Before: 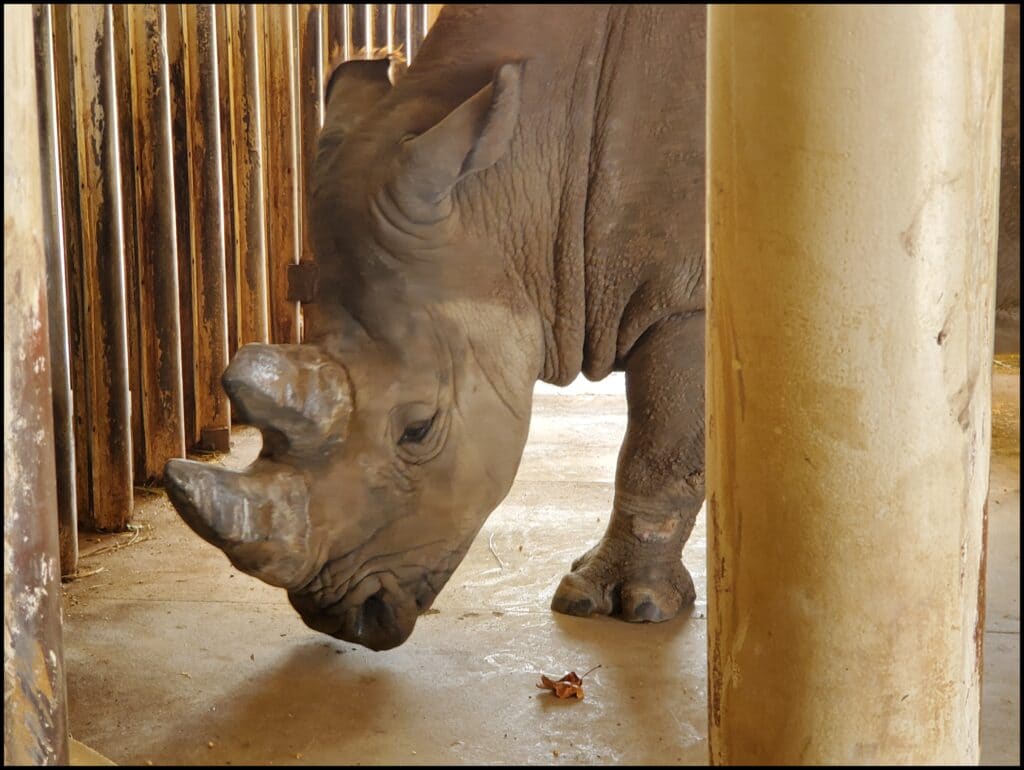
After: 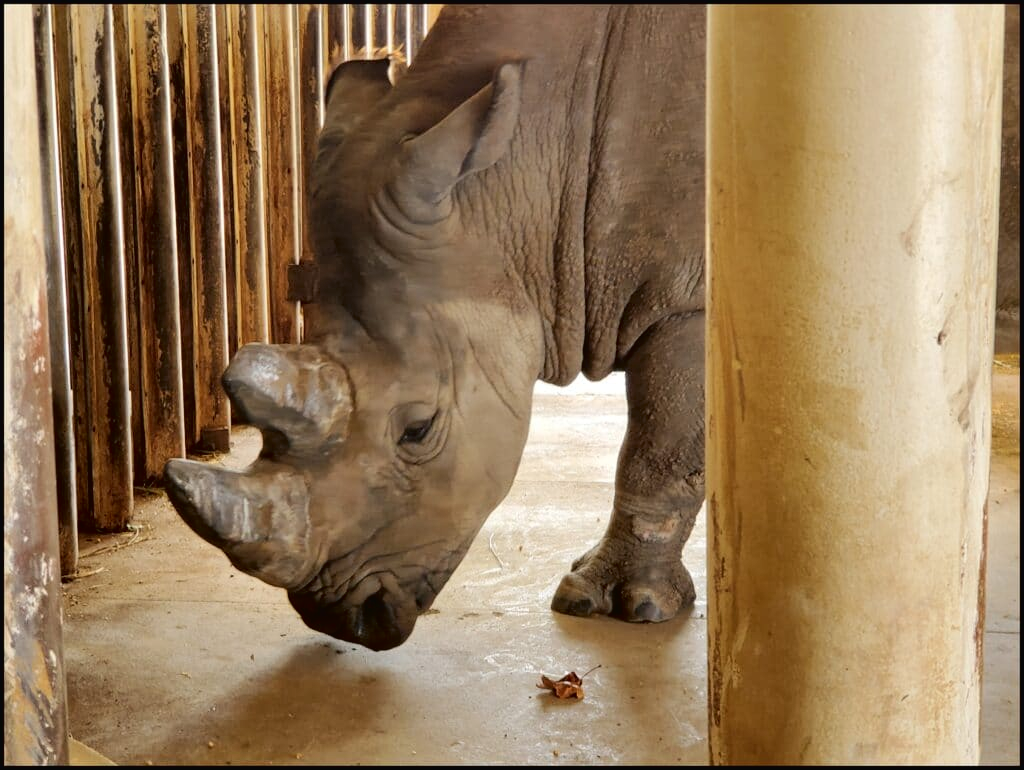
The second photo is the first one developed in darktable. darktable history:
tone curve: curves: ch0 [(0, 0.019) (0.11, 0.036) (0.259, 0.214) (0.378, 0.365) (0.499, 0.529) (1, 1)], color space Lab, independent channels, preserve colors none
